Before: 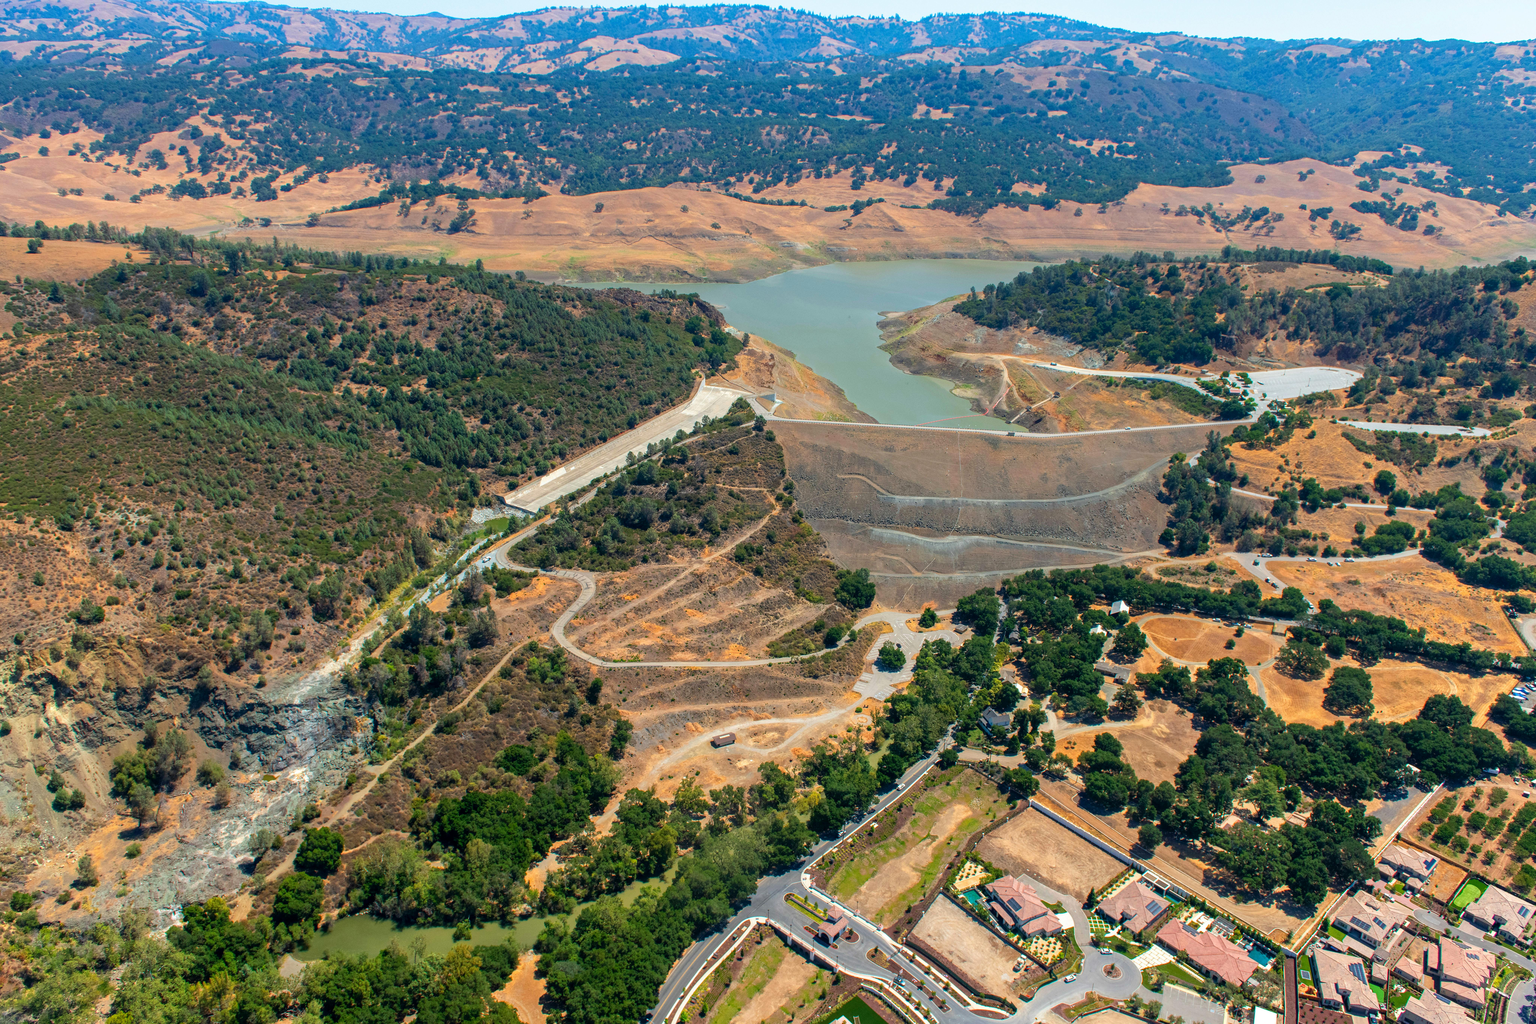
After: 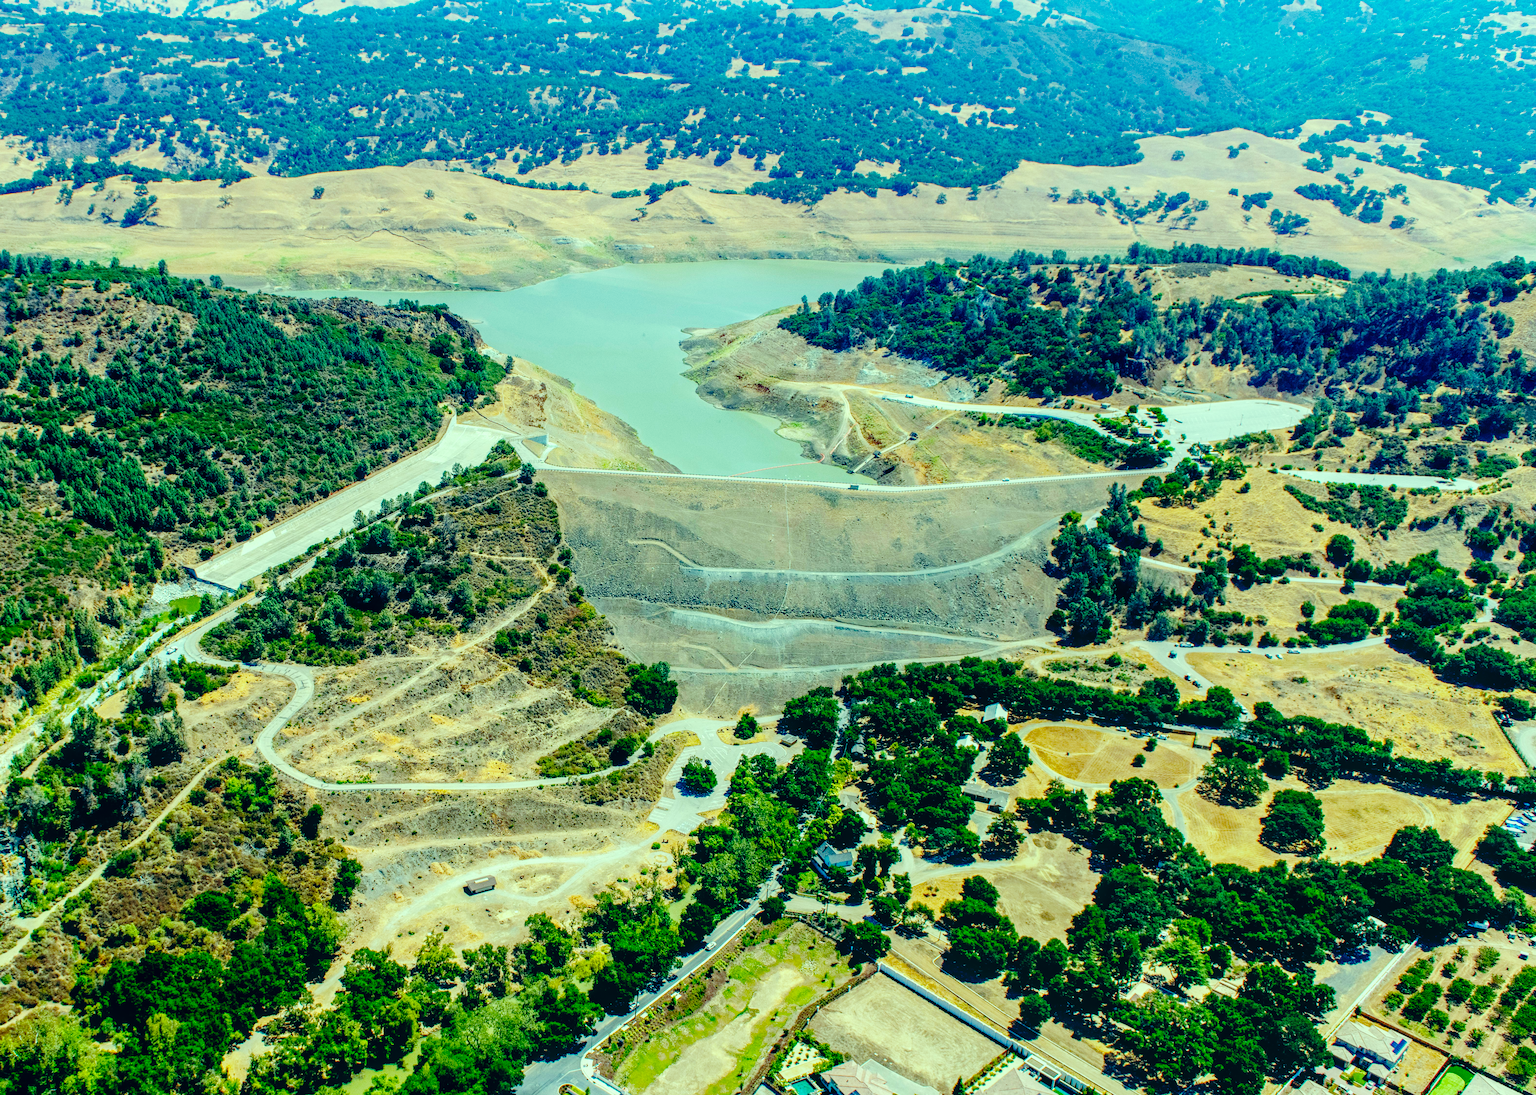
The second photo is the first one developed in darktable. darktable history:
local contrast: detail 130%
exposure: compensate highlight preservation false
crop: left 23.095%, top 5.827%, bottom 11.854%
base curve: curves: ch0 [(0, 0) (0.036, 0.01) (0.123, 0.254) (0.258, 0.504) (0.507, 0.748) (1, 1)], preserve colors none
color correction: highlights a* -20.08, highlights b* 9.8, shadows a* -20.4, shadows b* -10.76
